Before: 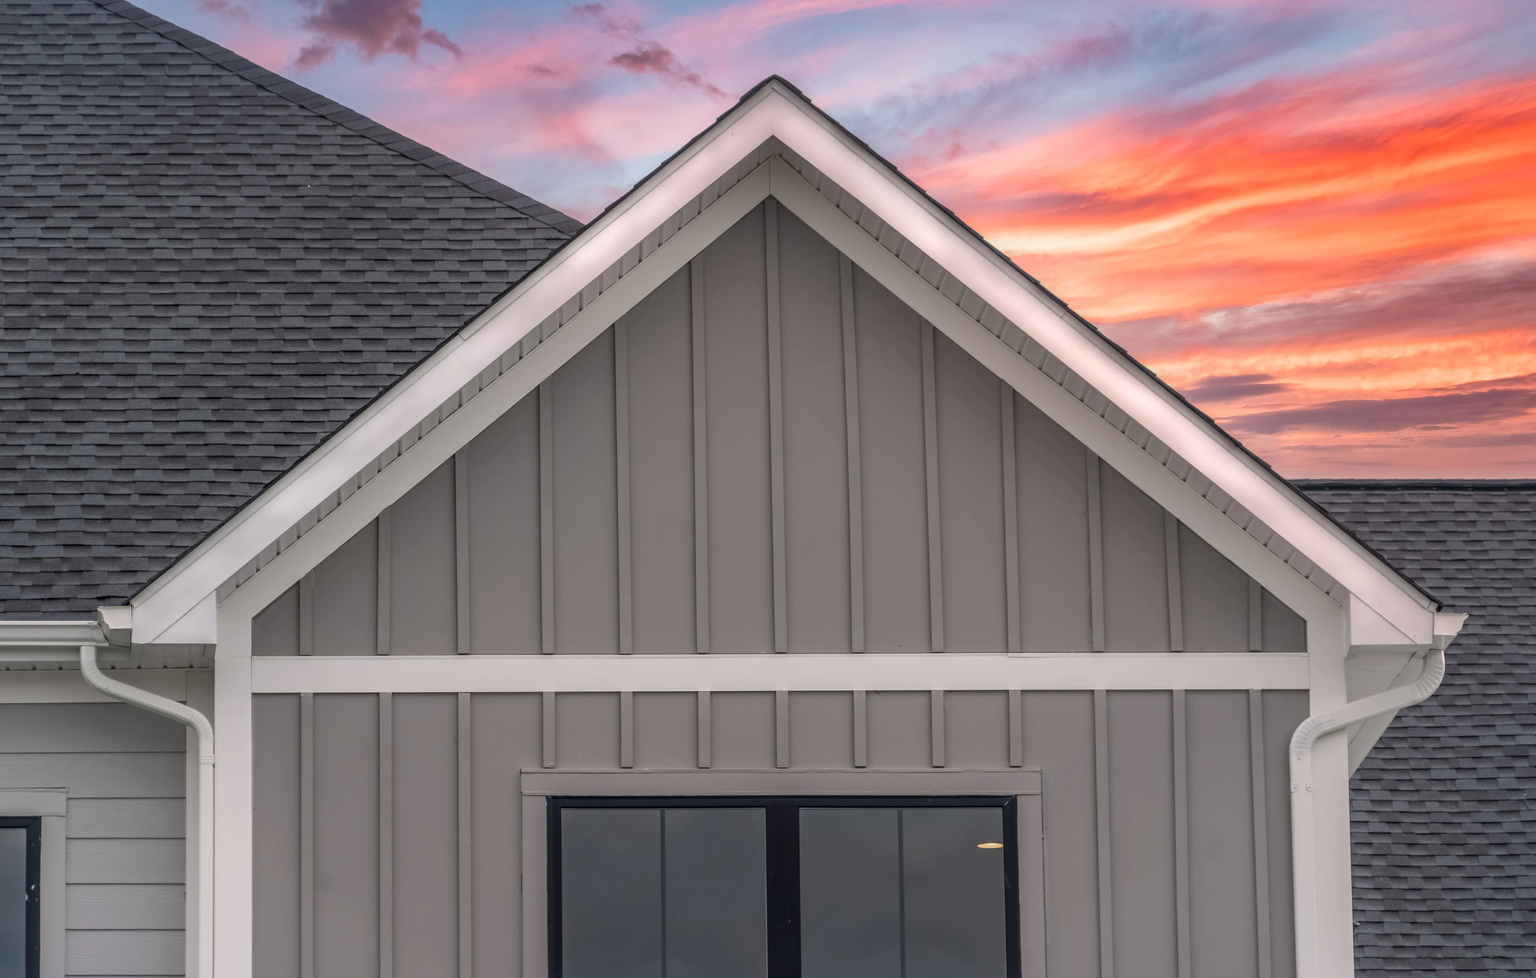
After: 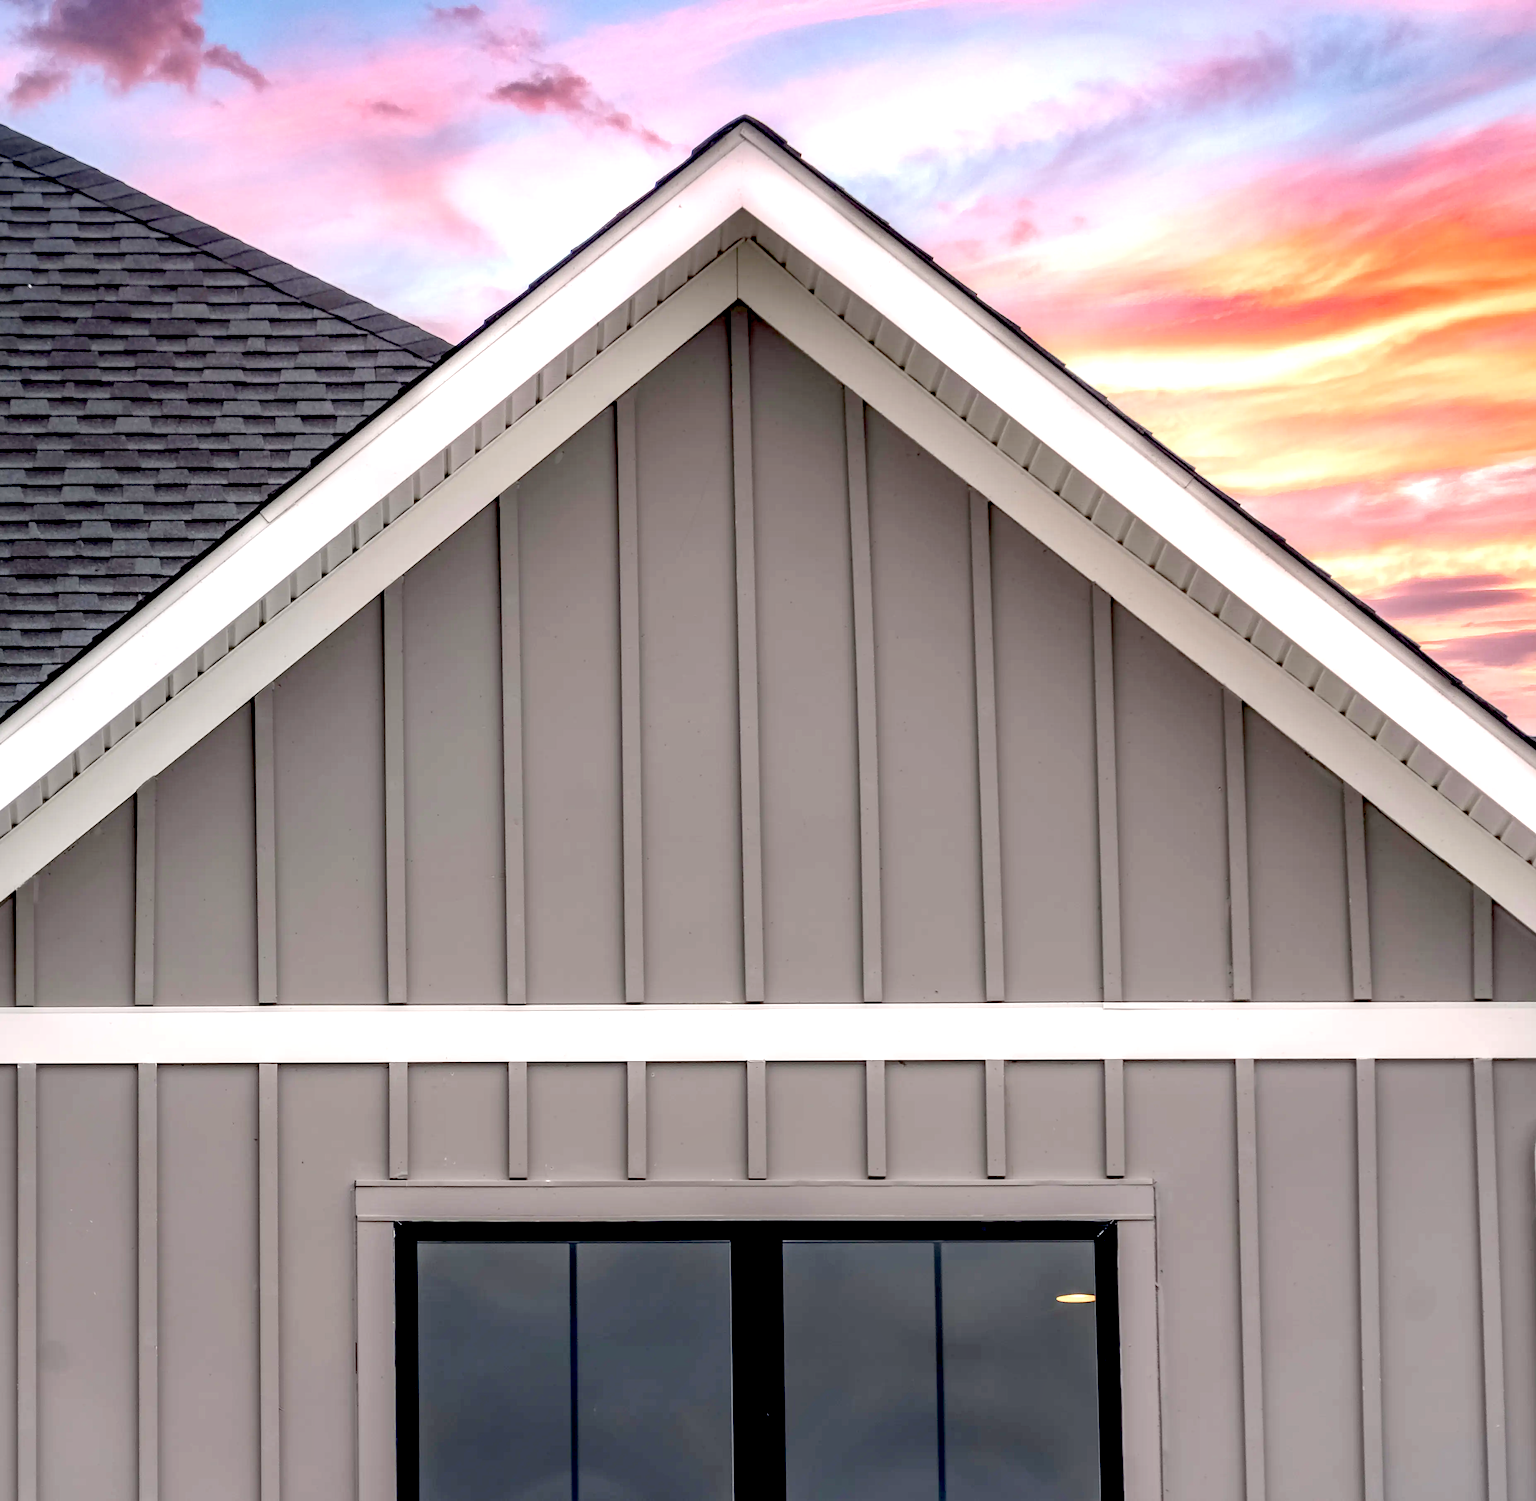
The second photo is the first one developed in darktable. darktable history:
crop and rotate: left 18.868%, right 15.991%
exposure: black level correction 0.036, exposure 0.904 EV, compensate highlight preservation false
local contrast: highlights 103%, shadows 98%, detail 119%, midtone range 0.2
